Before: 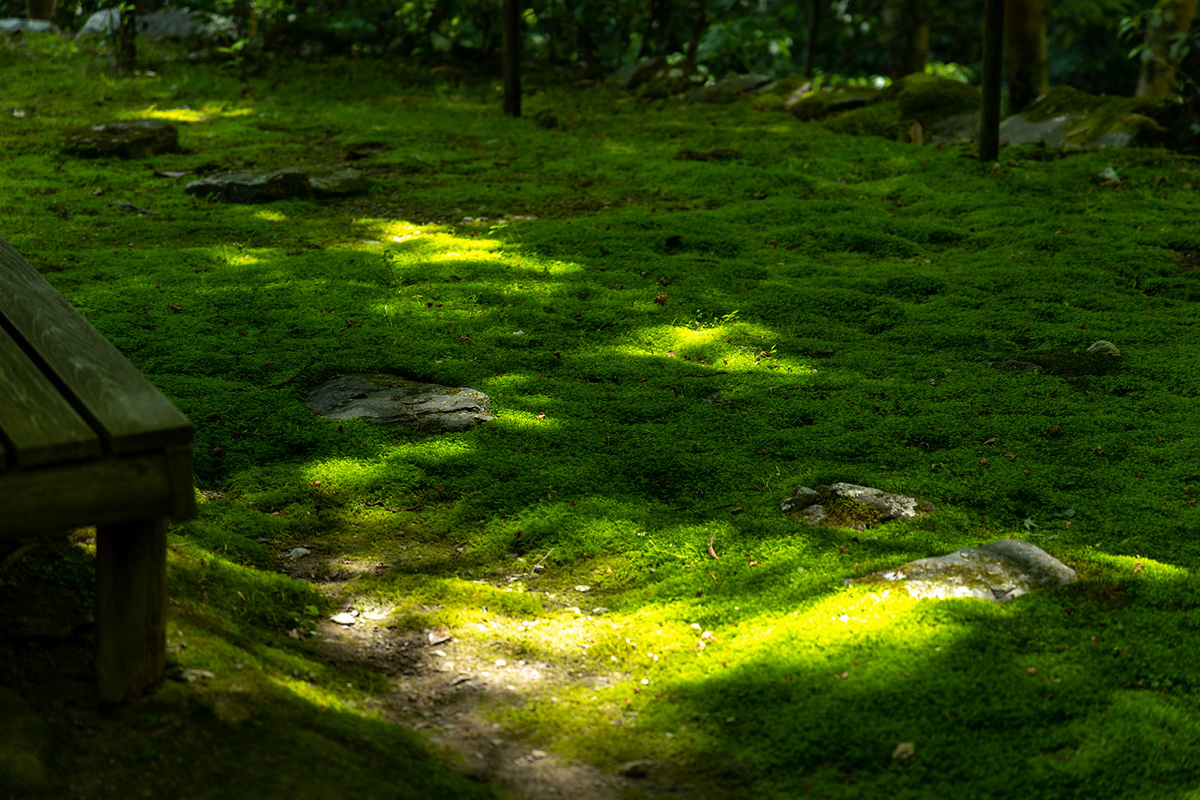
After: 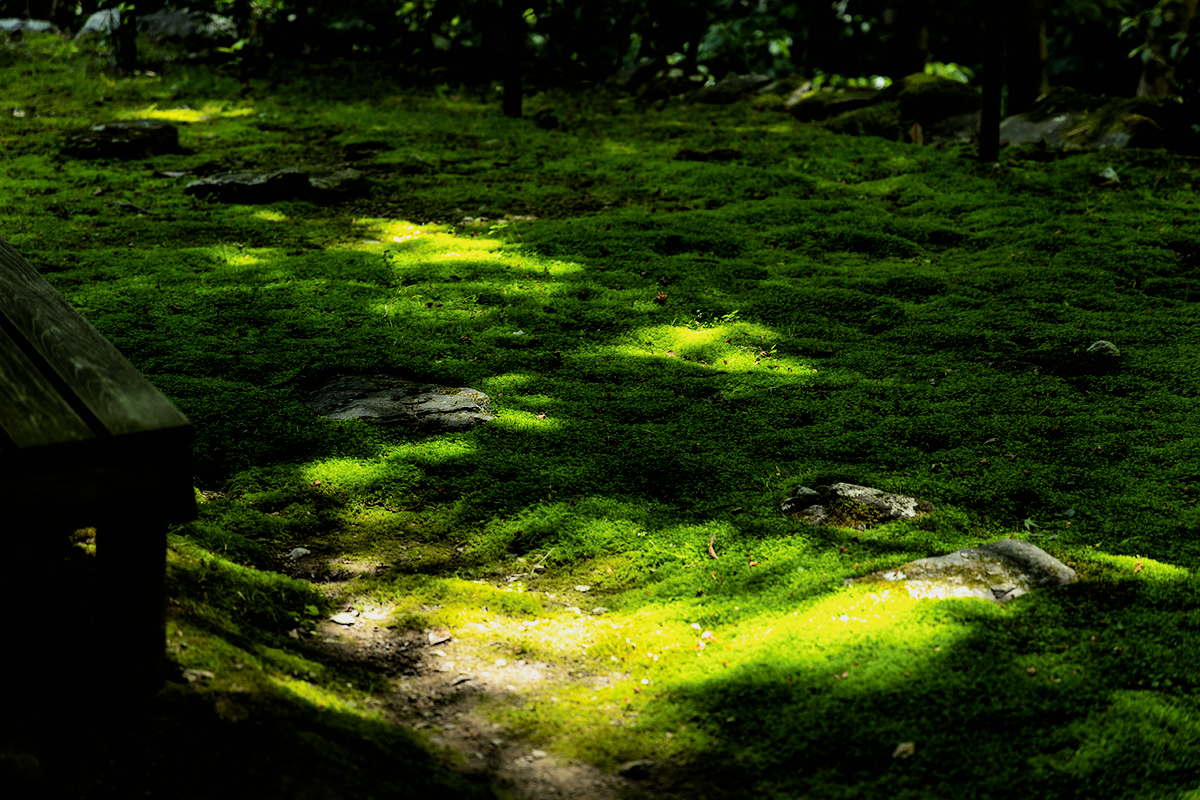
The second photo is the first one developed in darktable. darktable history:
filmic rgb: black relative exposure -5 EV, hardness 2.88, contrast 1.3, highlights saturation mix -10%
exposure: exposure 0.3 EV, compensate highlight preservation false
